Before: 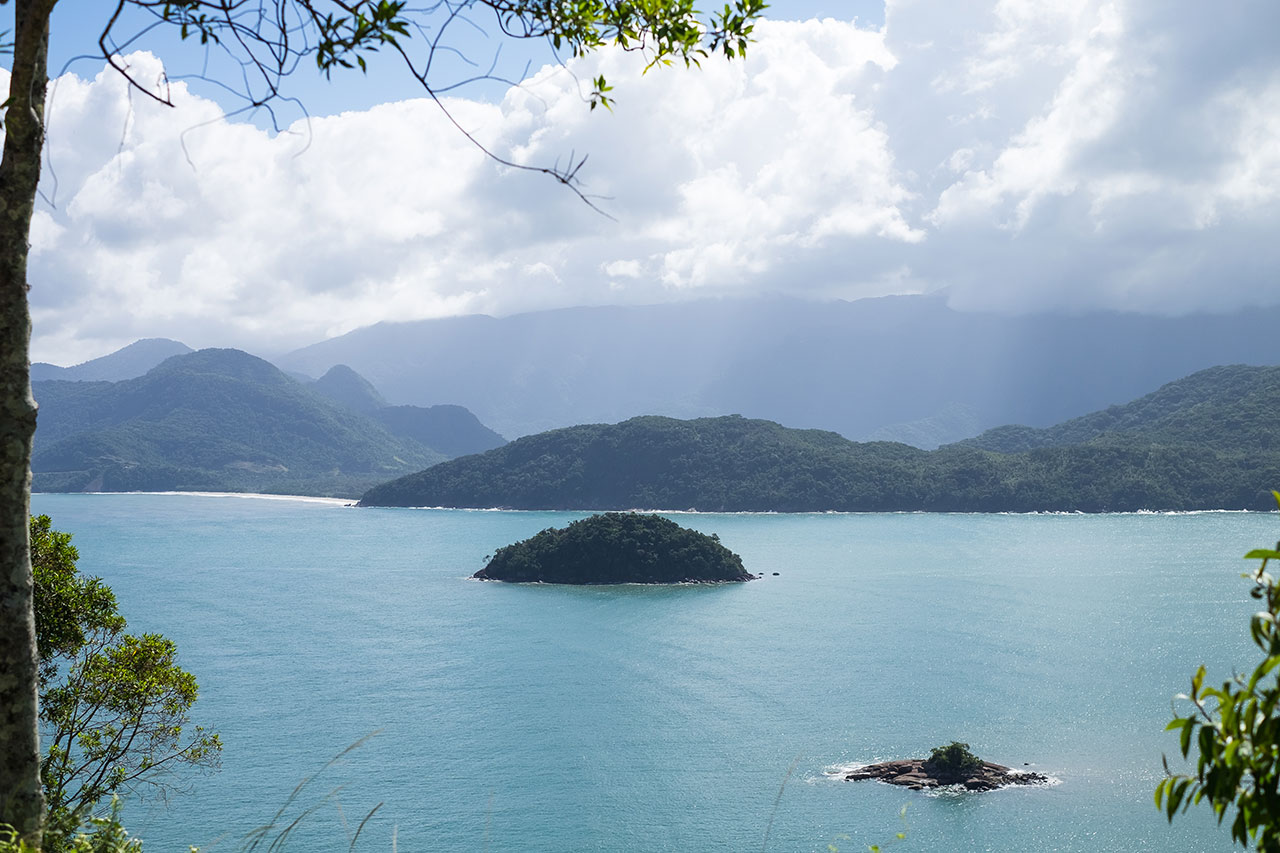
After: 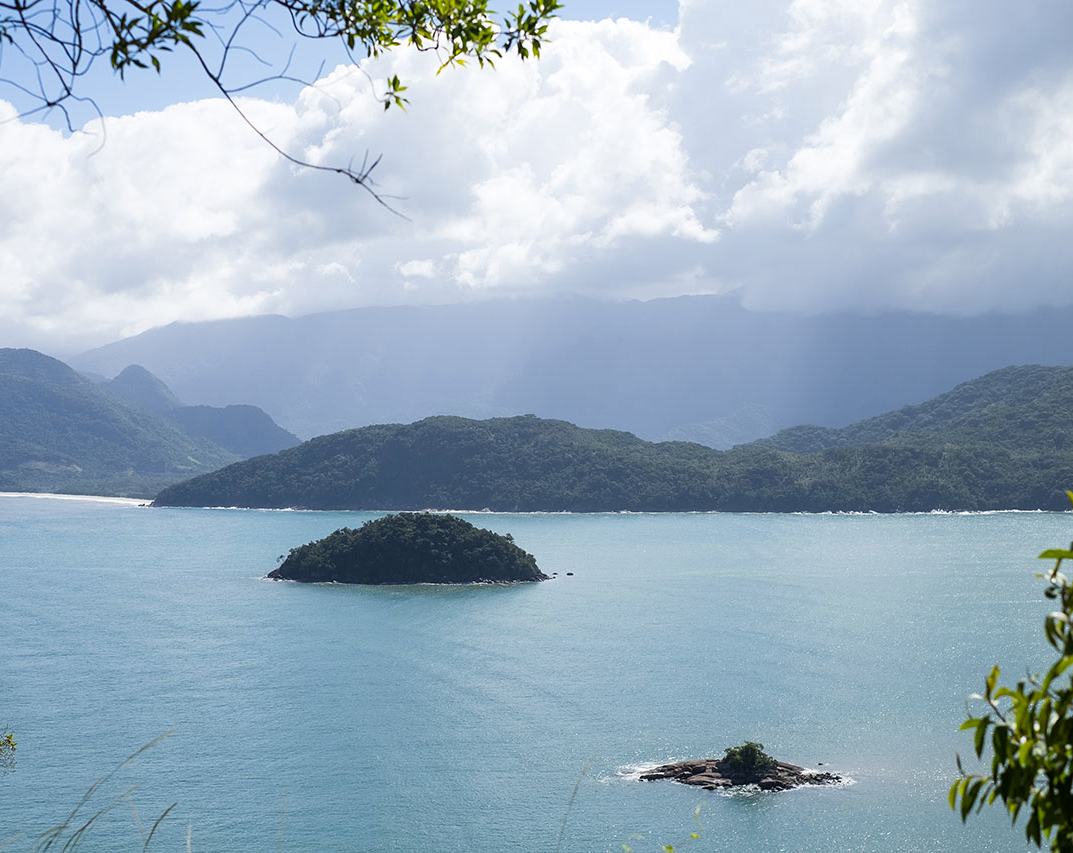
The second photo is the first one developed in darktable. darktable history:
crop: left 16.145%
exposure: black level correction 0.001, exposure 0.014 EV, compensate highlight preservation false
color contrast: green-magenta contrast 0.81
